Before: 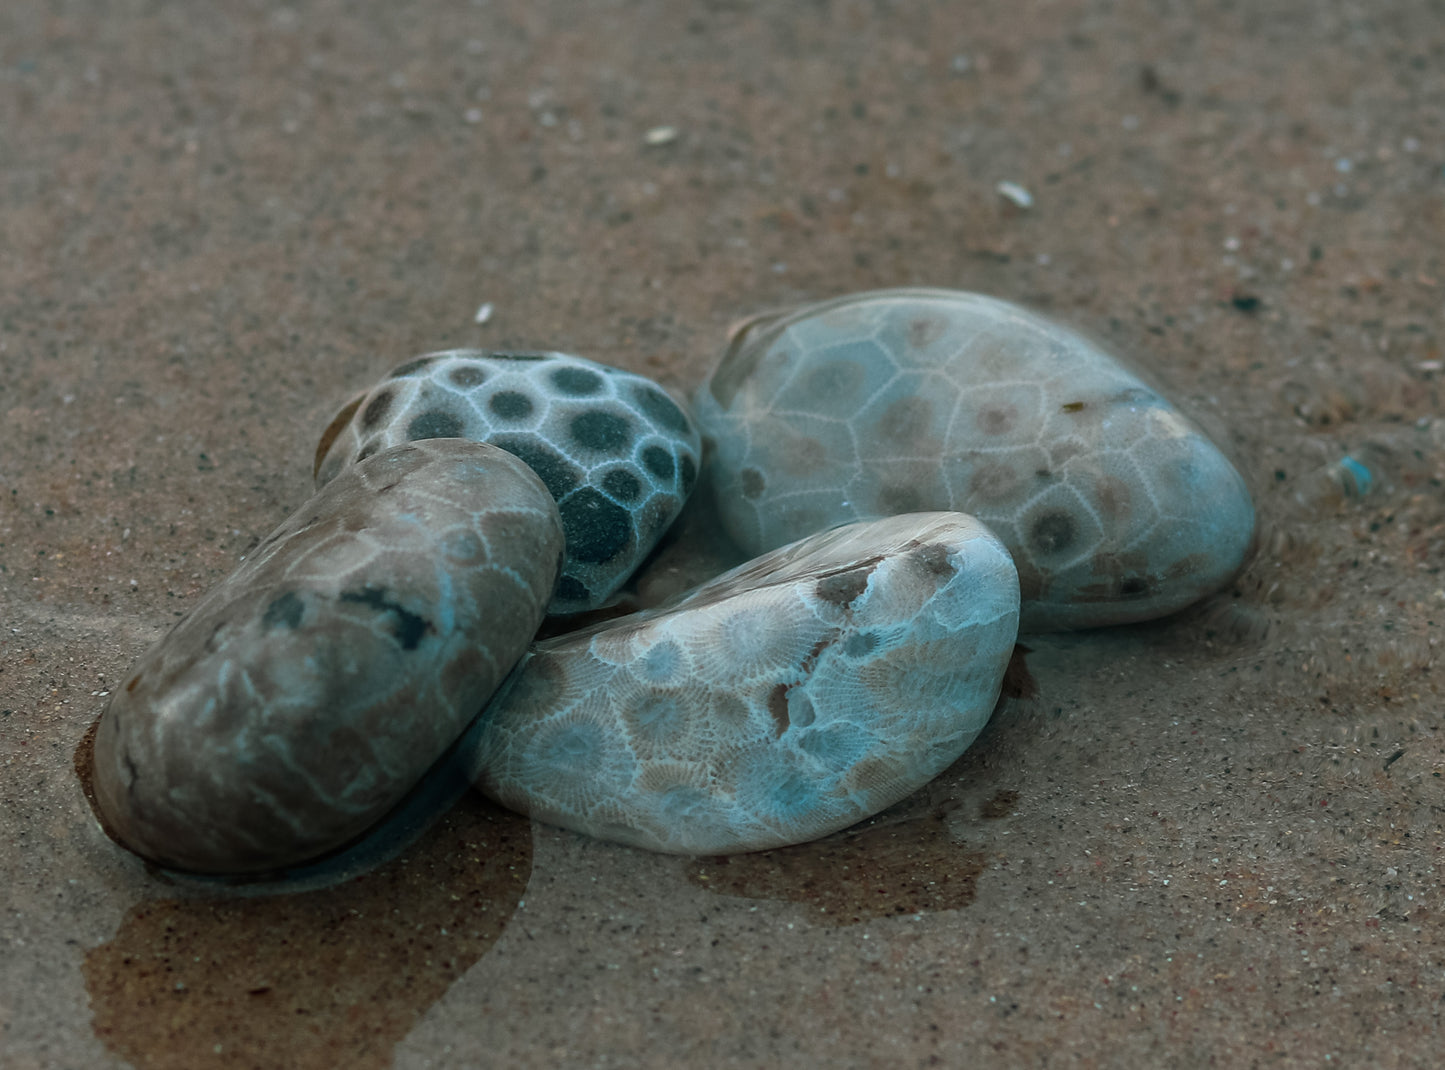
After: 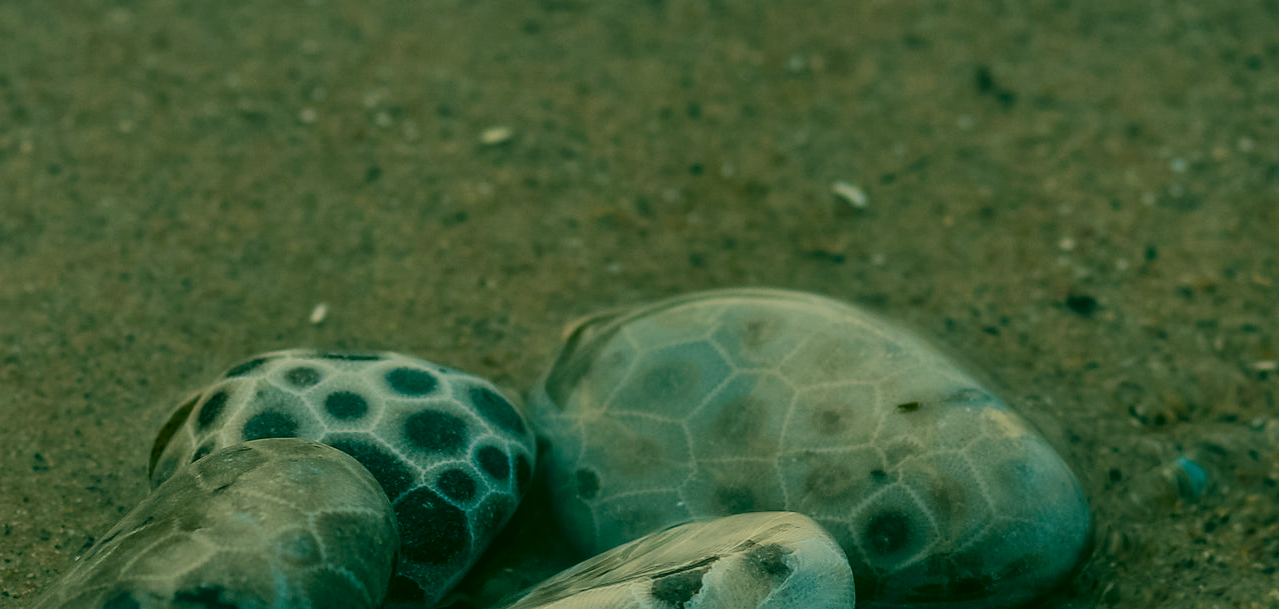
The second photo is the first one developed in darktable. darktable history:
contrast brightness saturation: contrast 0.069, brightness -0.13, saturation 0.048
color correction: highlights a* 5.71, highlights b* 33.75, shadows a* -25.35, shadows b* 3.86
crop and rotate: left 11.458%, bottom 43.075%
filmic rgb: black relative exposure -7.65 EV, white relative exposure 4.56 EV, hardness 3.61, iterations of high-quality reconstruction 0
